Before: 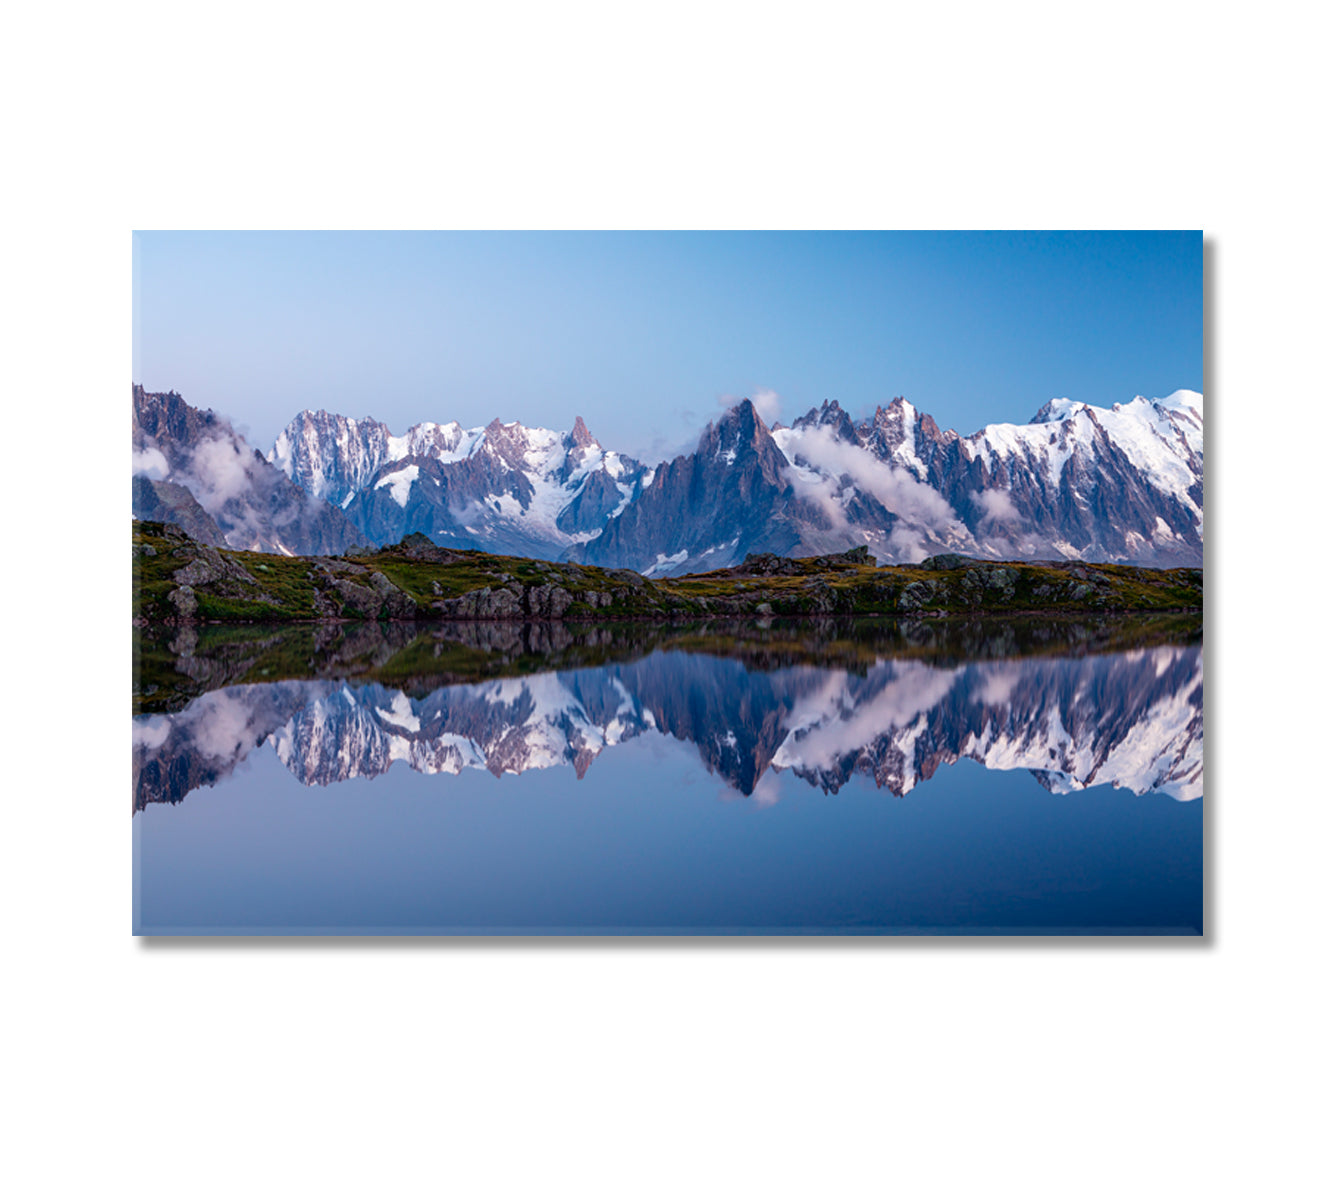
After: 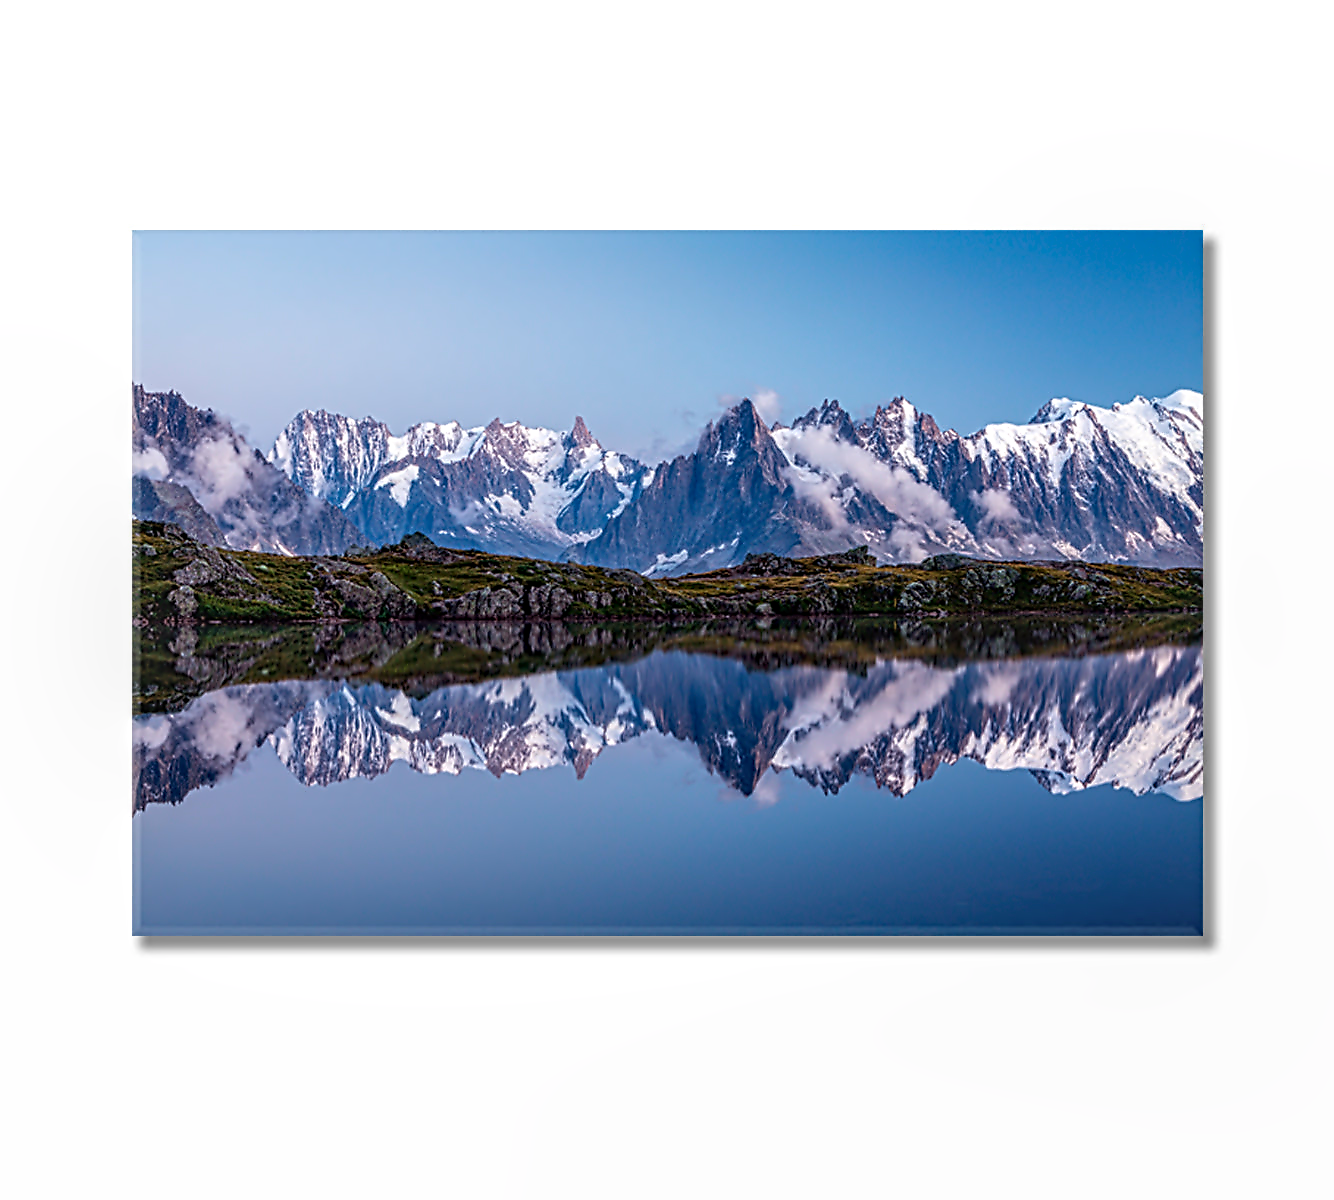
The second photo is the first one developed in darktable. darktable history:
contrast equalizer: y [[0.5, 0.5, 0.5, 0.515, 0.749, 0.84], [0.5 ×6], [0.5 ×6], [0, 0, 0, 0.001, 0.067, 0.262], [0 ×6]]
local contrast: on, module defaults
